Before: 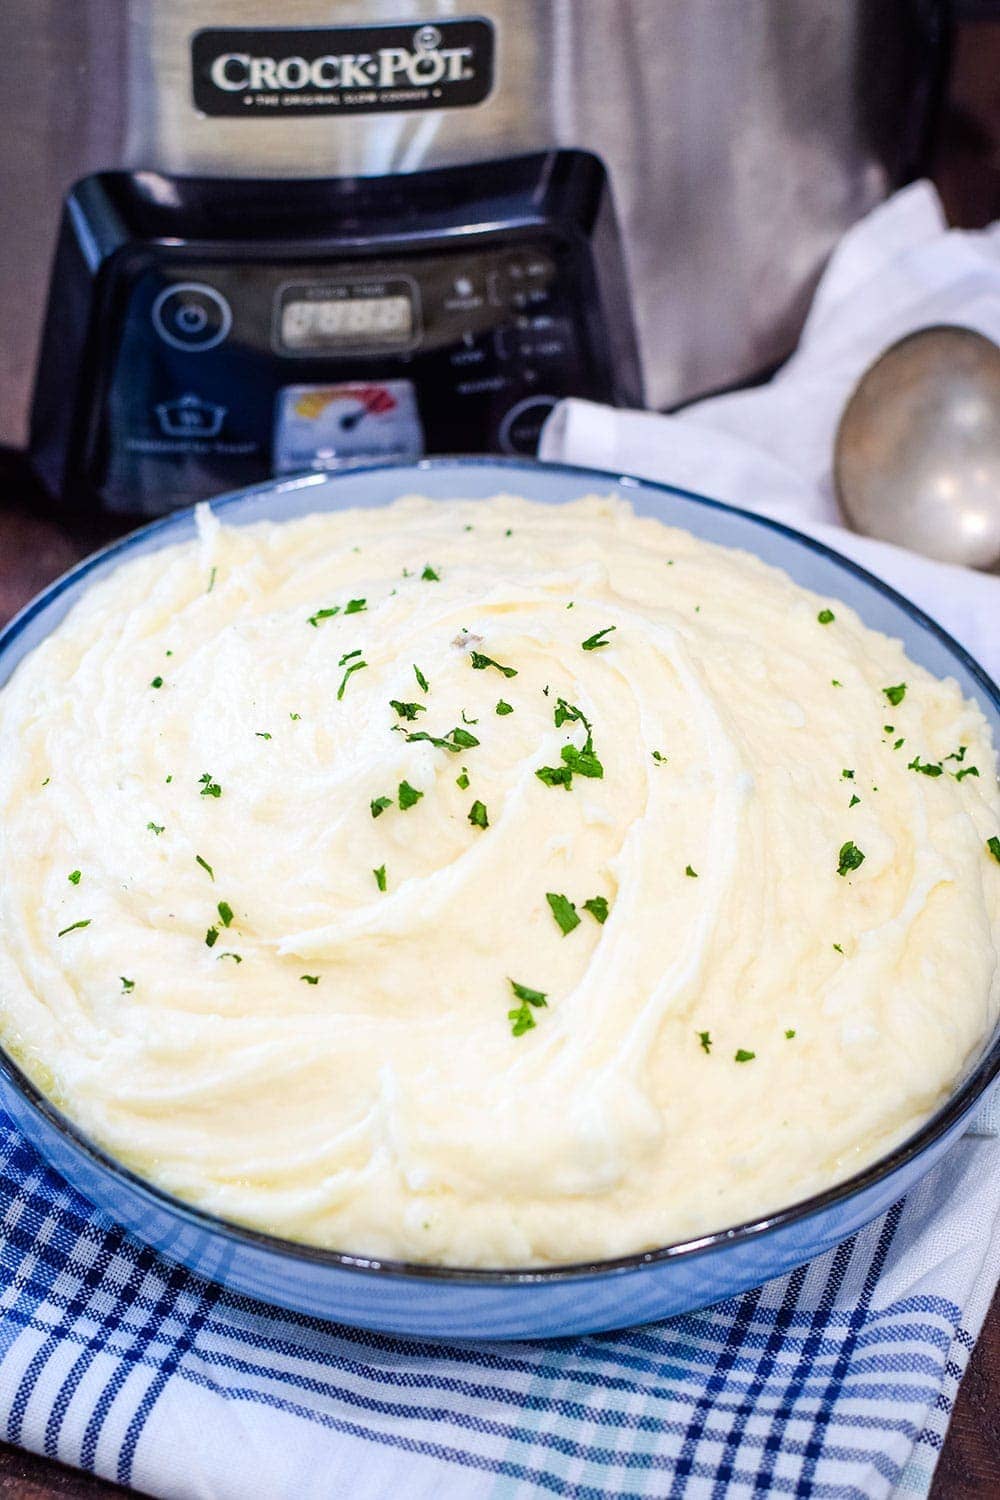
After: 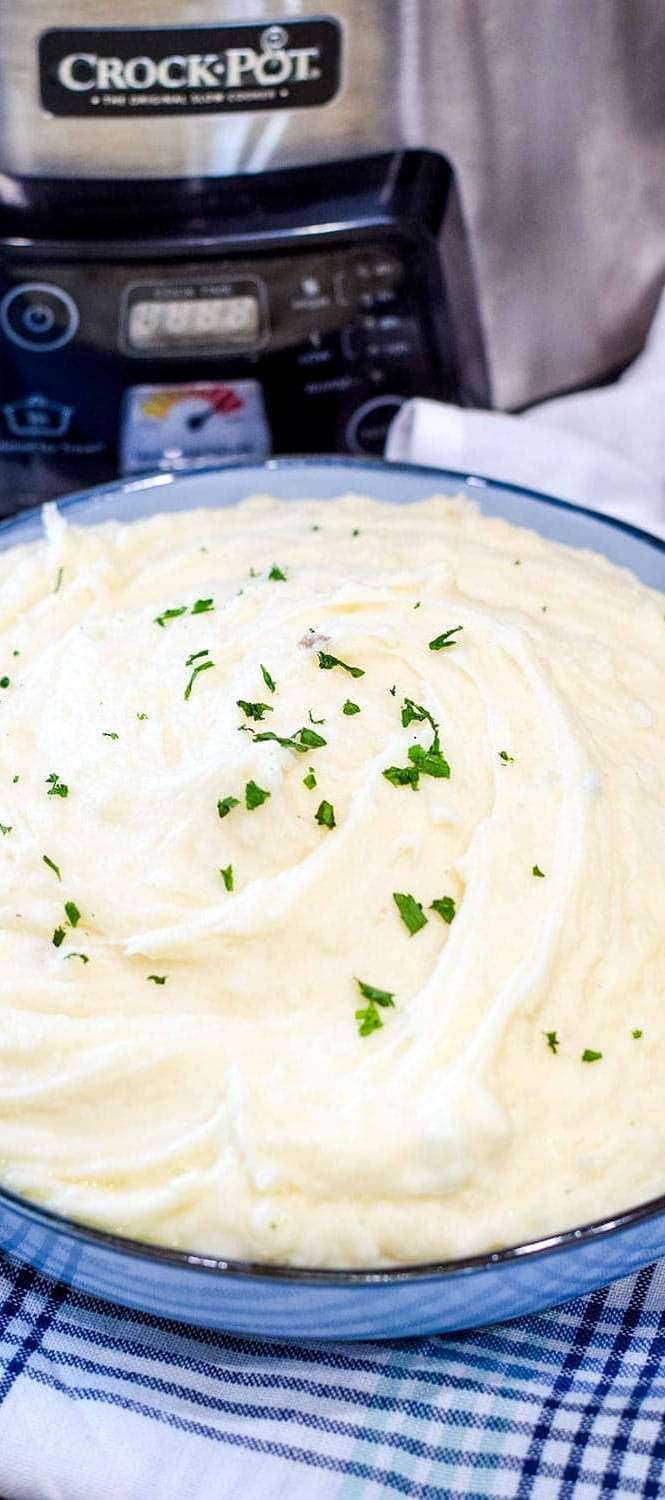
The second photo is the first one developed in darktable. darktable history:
local contrast: highlights 104%, shadows 103%, detail 119%, midtone range 0.2
crop and rotate: left 15.384%, right 18.05%
